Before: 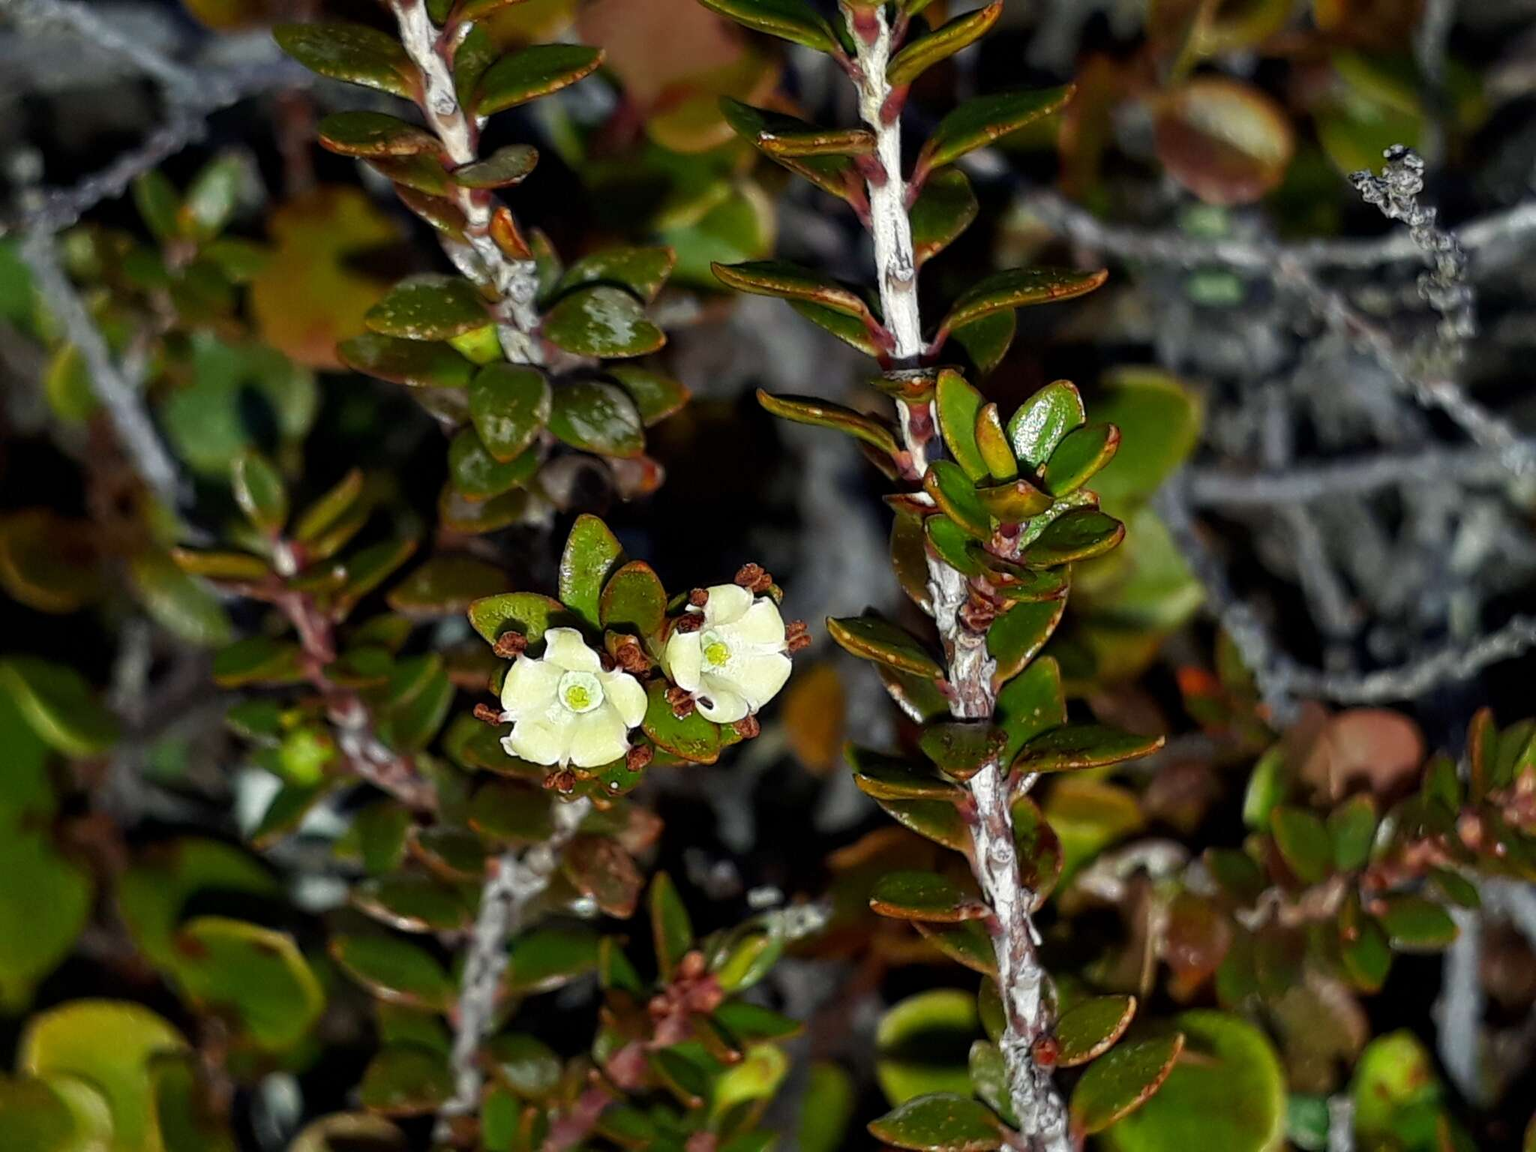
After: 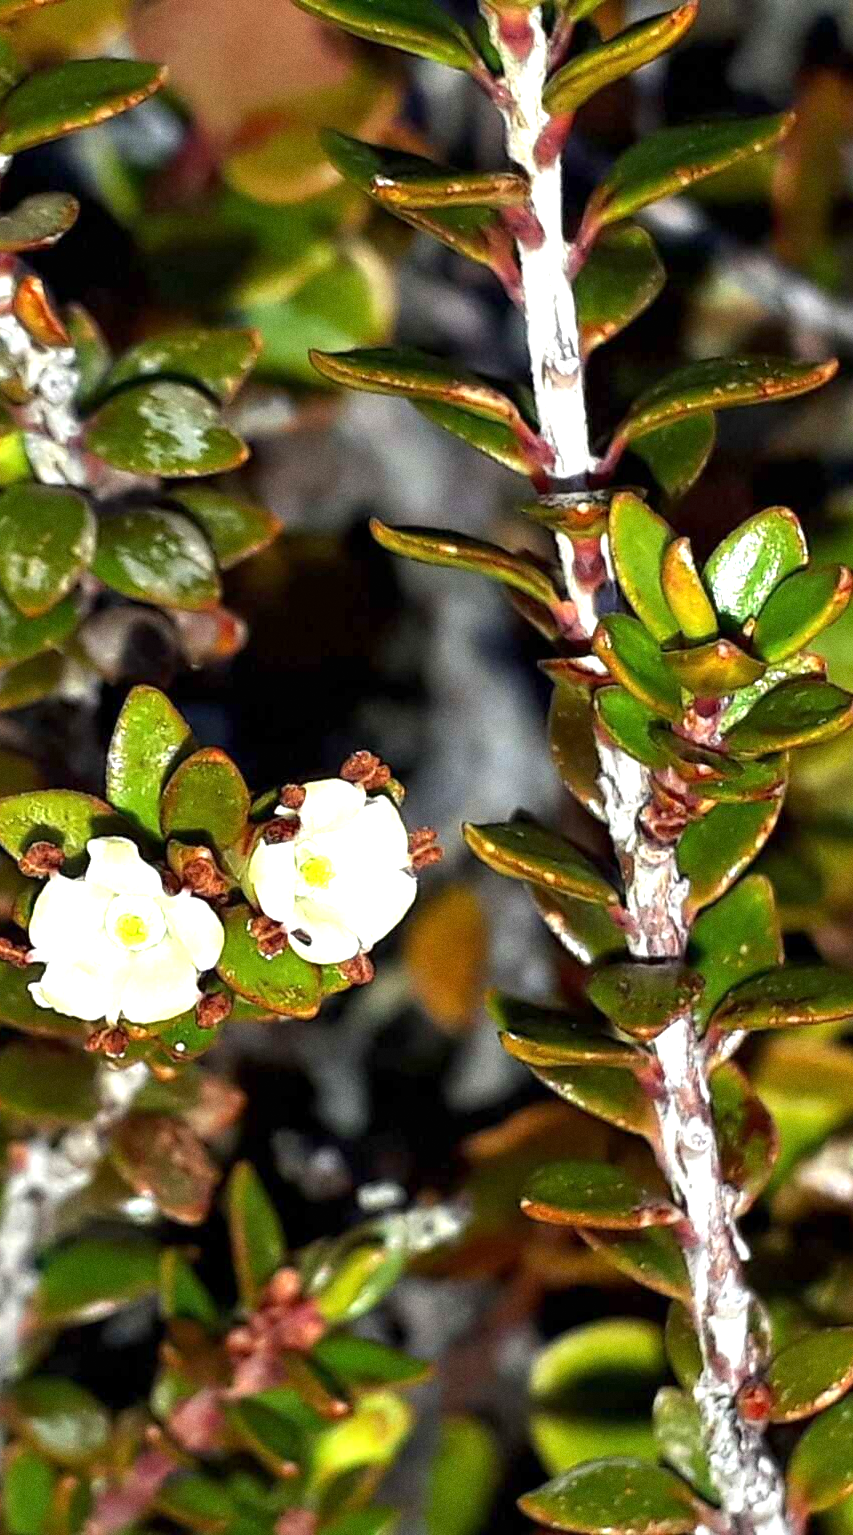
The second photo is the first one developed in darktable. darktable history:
crop: left 31.229%, right 27.105%
exposure: exposure 1.2 EV, compensate highlight preservation false
grain: coarseness 0.09 ISO
contrast brightness saturation: contrast 0.05
